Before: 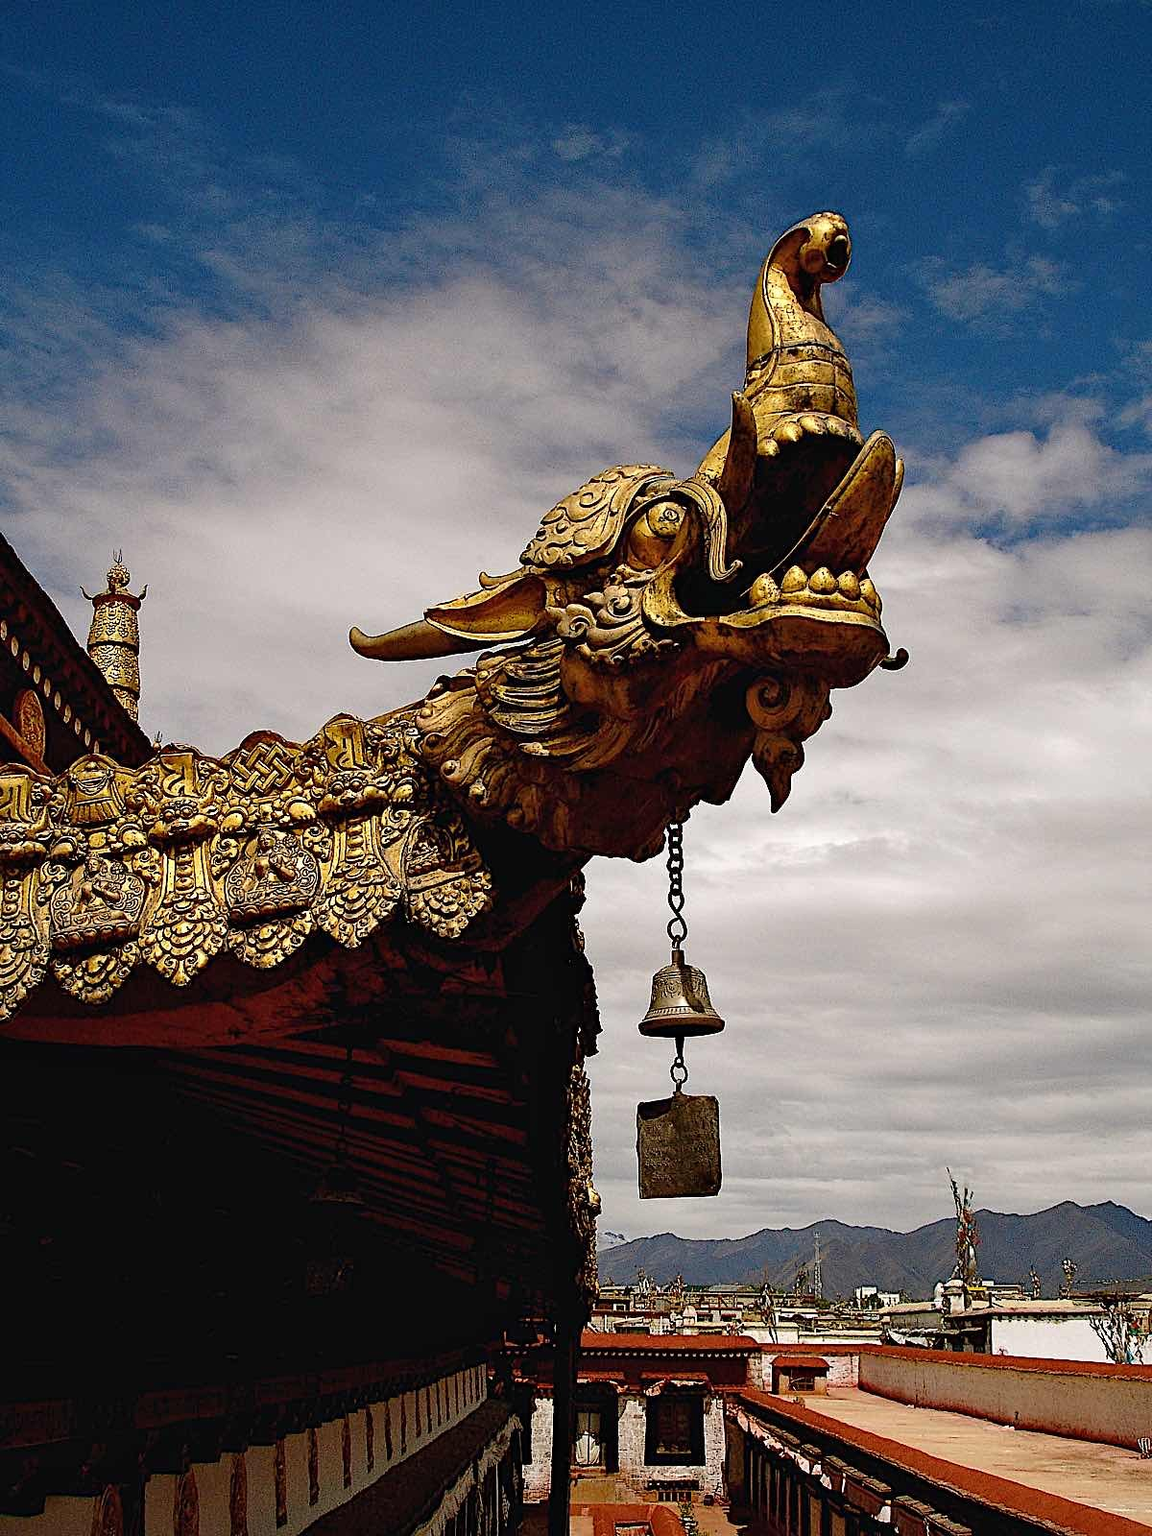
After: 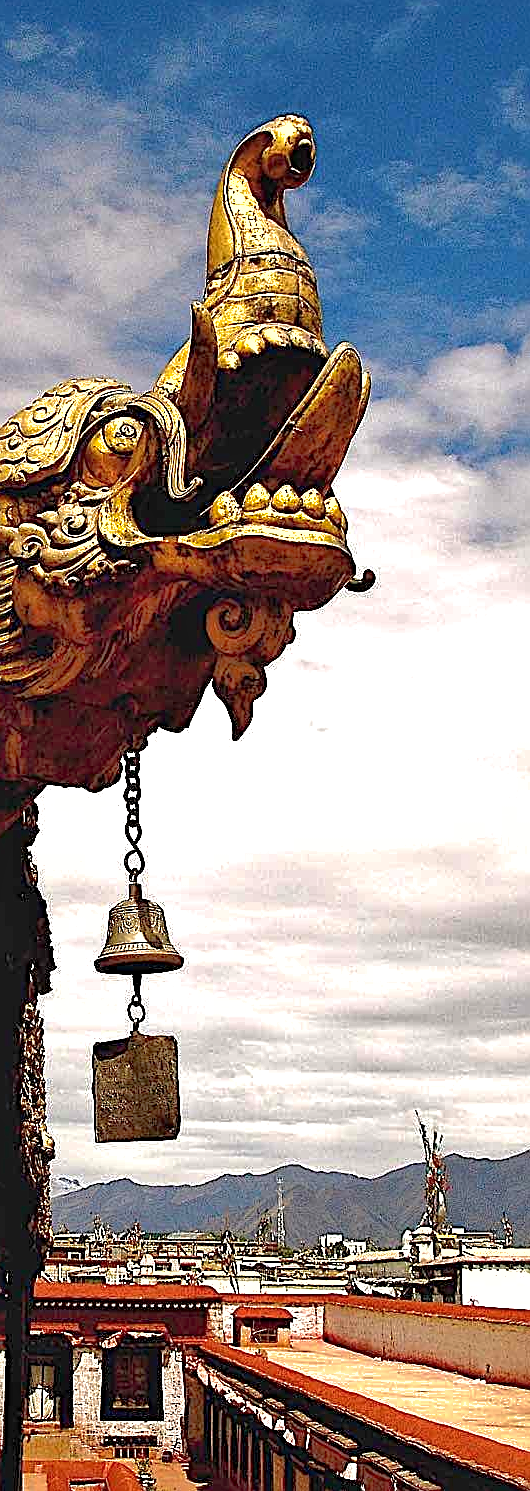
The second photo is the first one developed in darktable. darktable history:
crop: left 47.628%, top 6.643%, right 7.874%
shadows and highlights: on, module defaults
exposure: exposure 0.935 EV, compensate highlight preservation false
sharpen: on, module defaults
local contrast: highlights 100%, shadows 100%, detail 120%, midtone range 0.2
